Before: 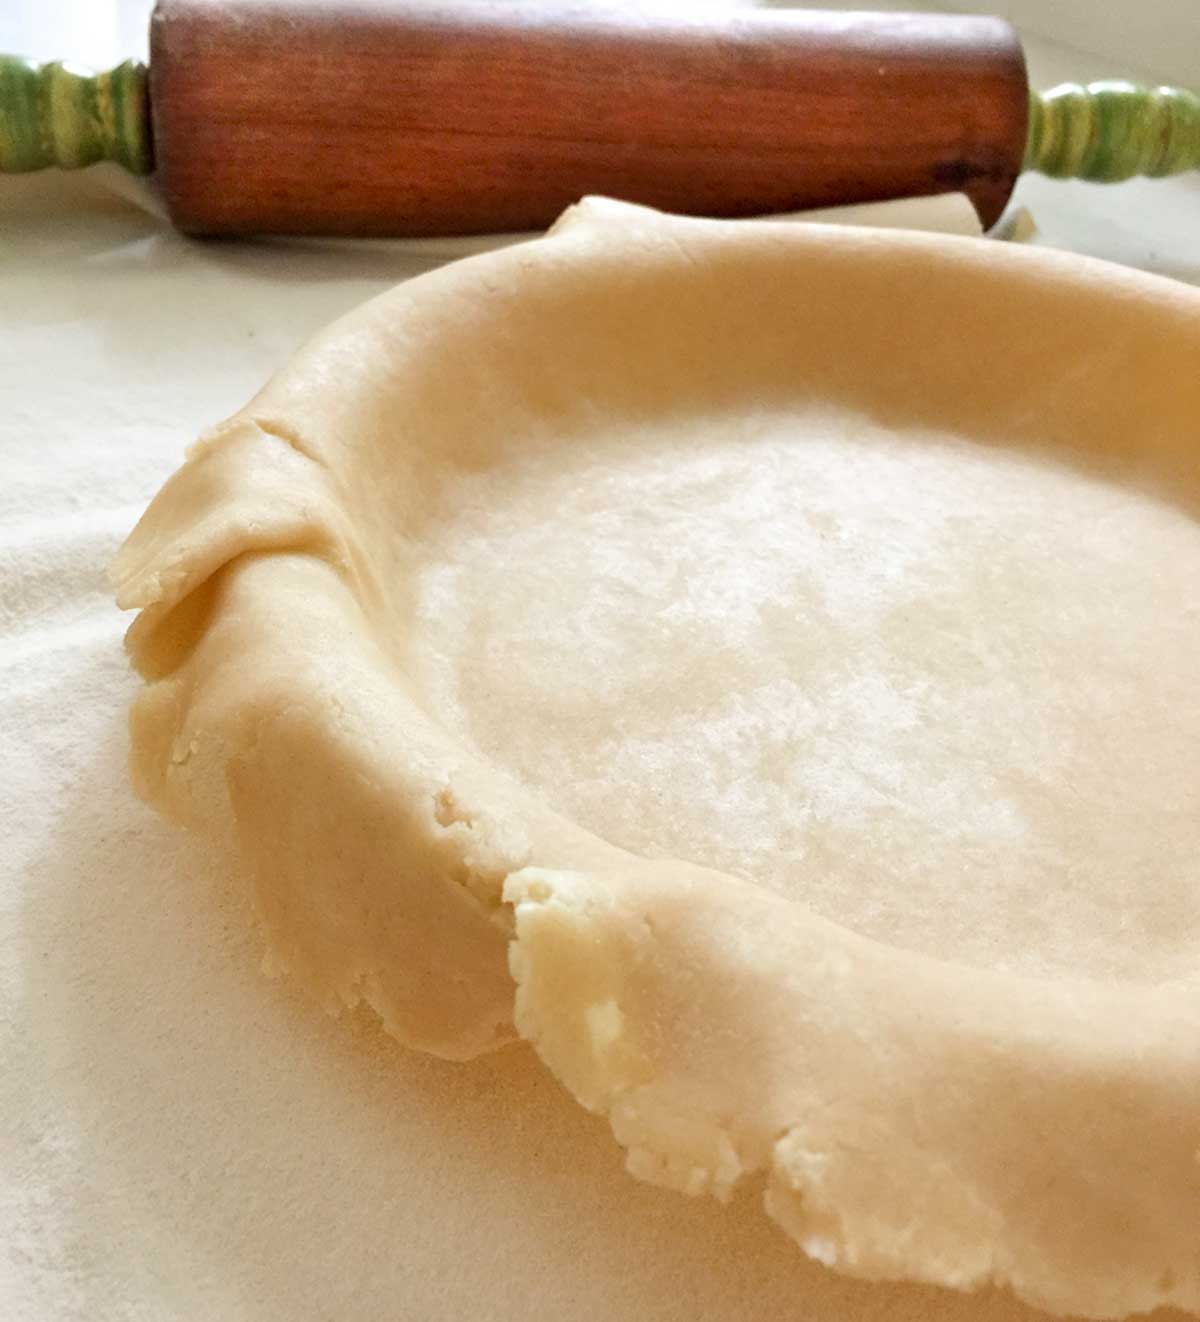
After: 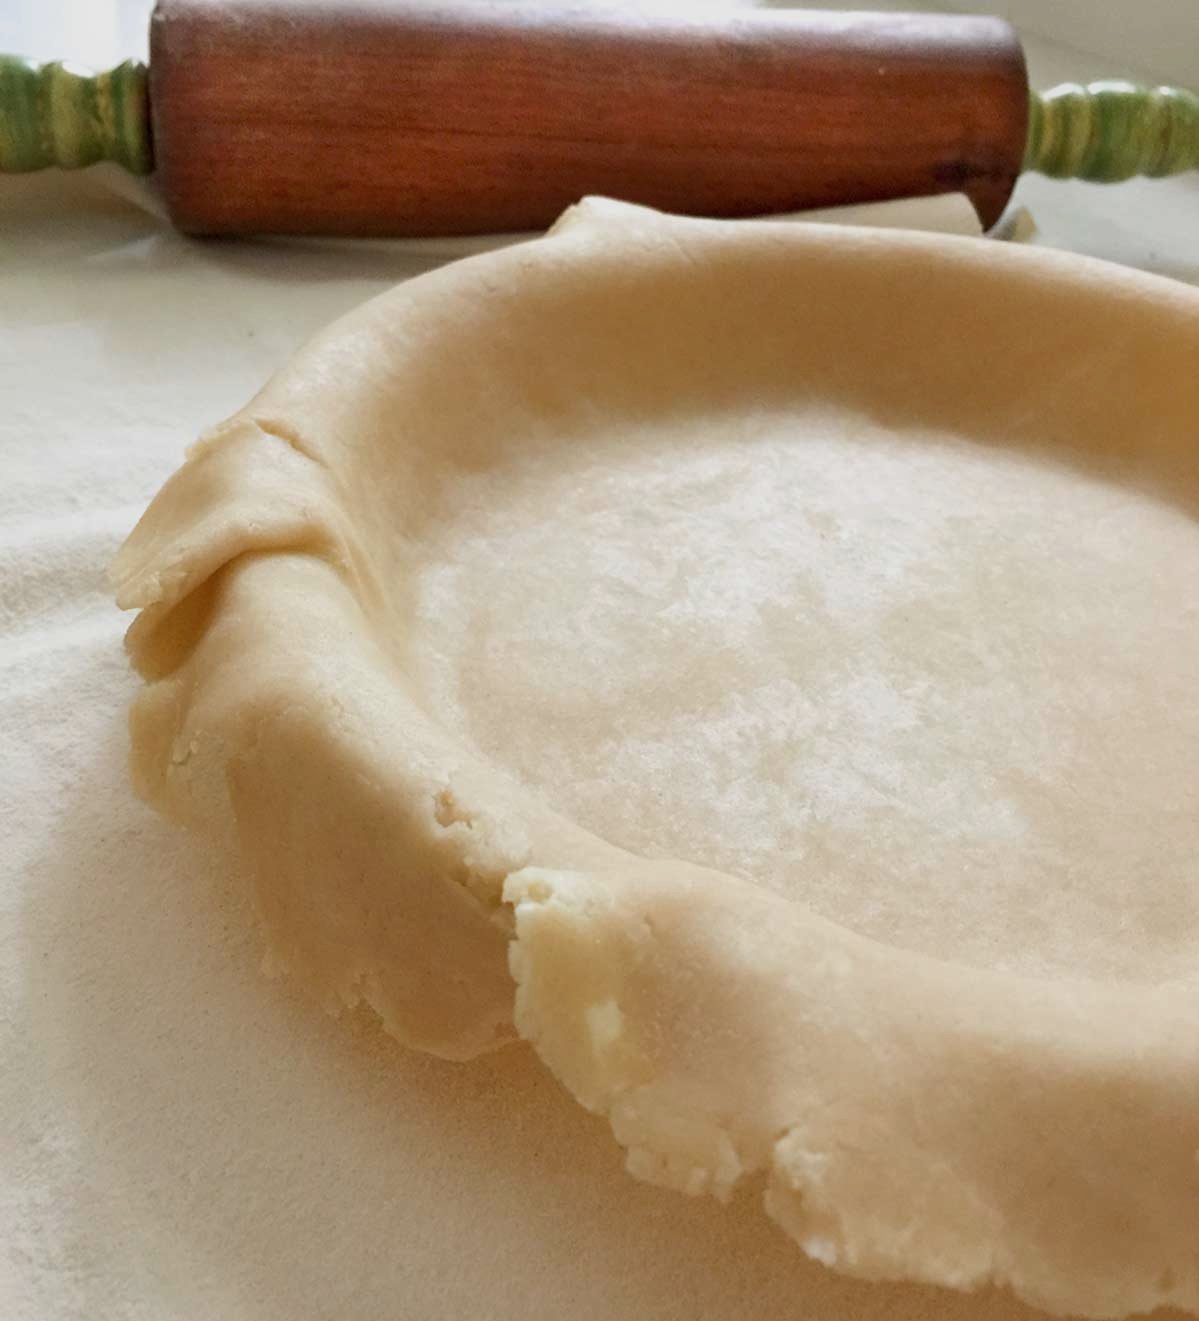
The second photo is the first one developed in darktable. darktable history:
tone equalizer: -8 EV 0.22 EV, -7 EV 0.455 EV, -6 EV 0.435 EV, -5 EV 0.25 EV, -3 EV -0.248 EV, -2 EV -0.402 EV, -1 EV -0.405 EV, +0 EV -0.221 EV
contrast brightness saturation: saturation -0.068
exposure: exposure -0.115 EV, compensate exposure bias true, compensate highlight preservation false
